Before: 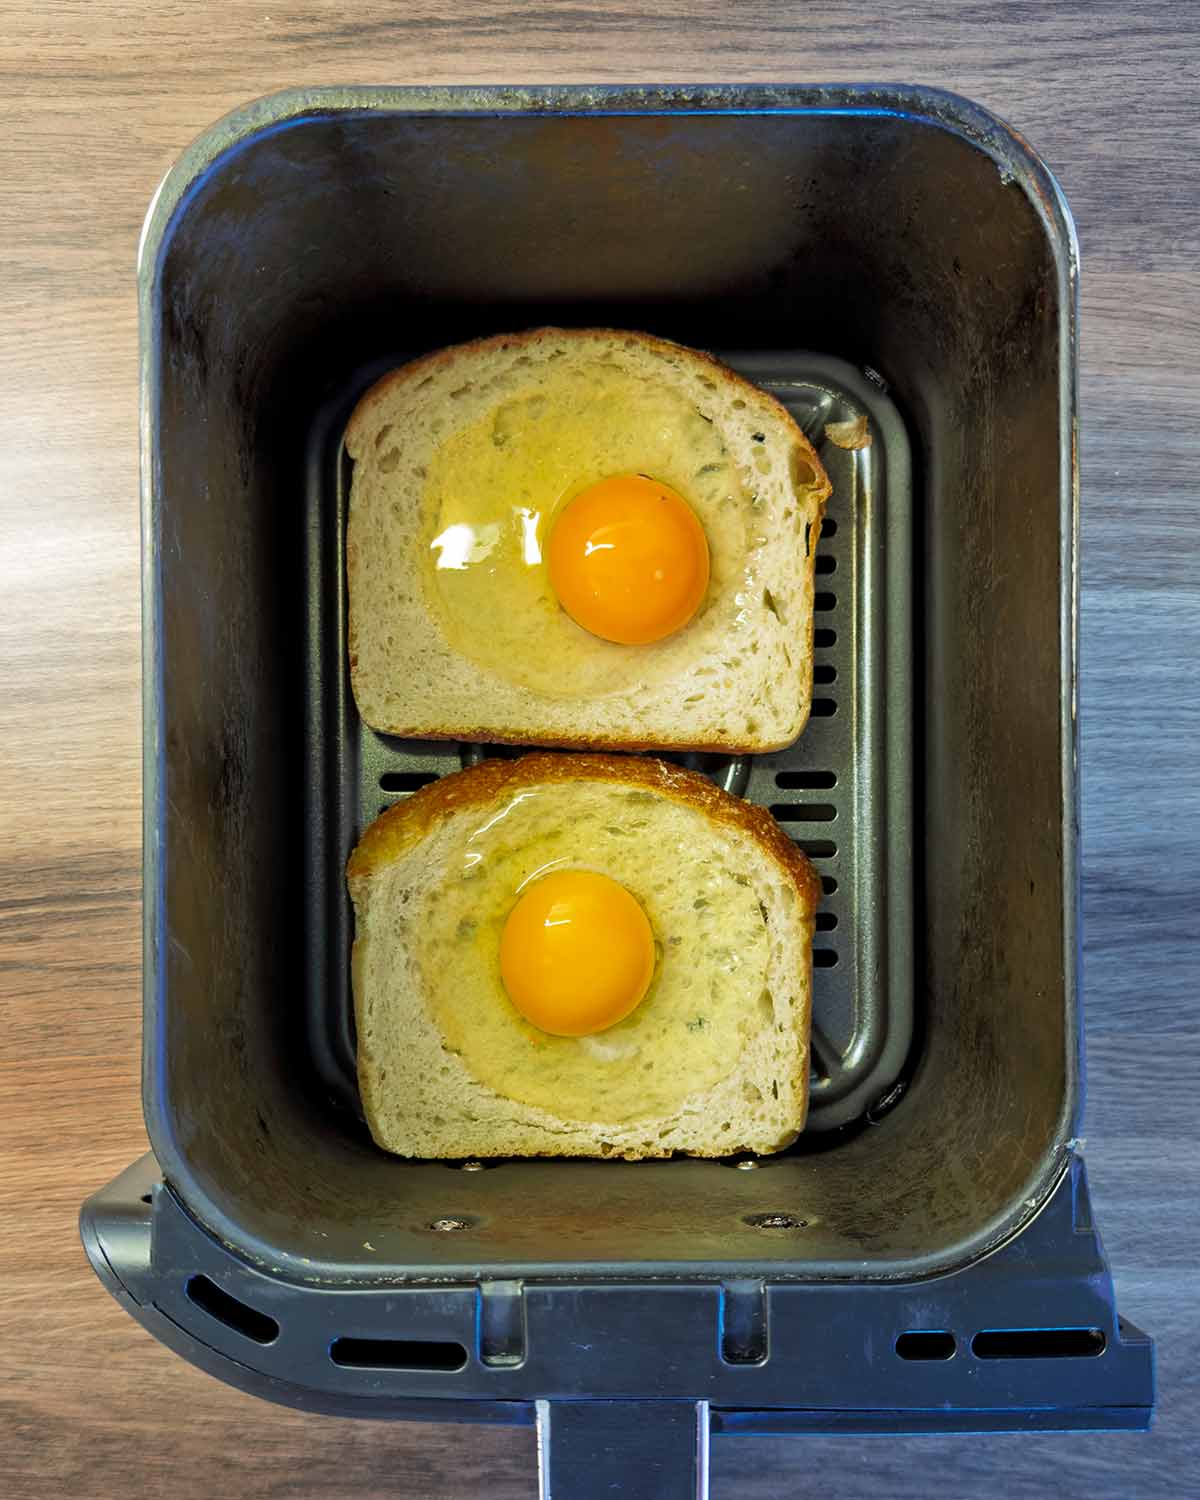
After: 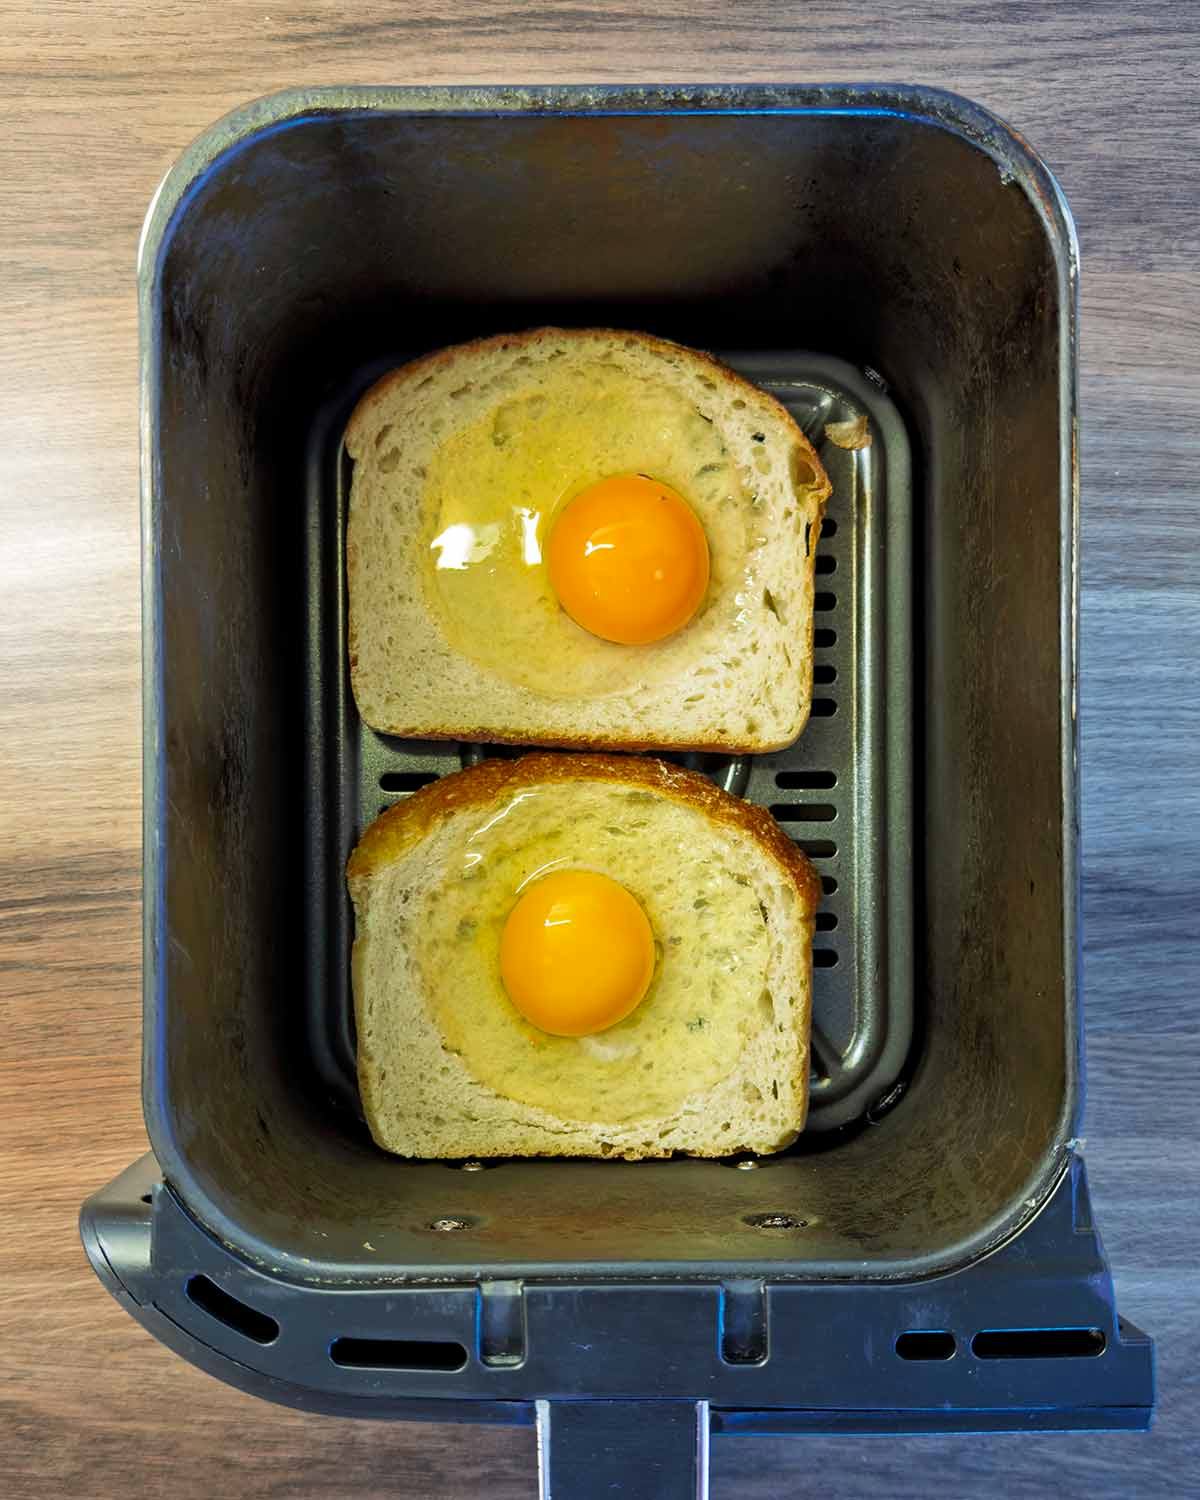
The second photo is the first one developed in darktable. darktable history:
contrast brightness saturation: contrast 0.079, saturation 0.024
